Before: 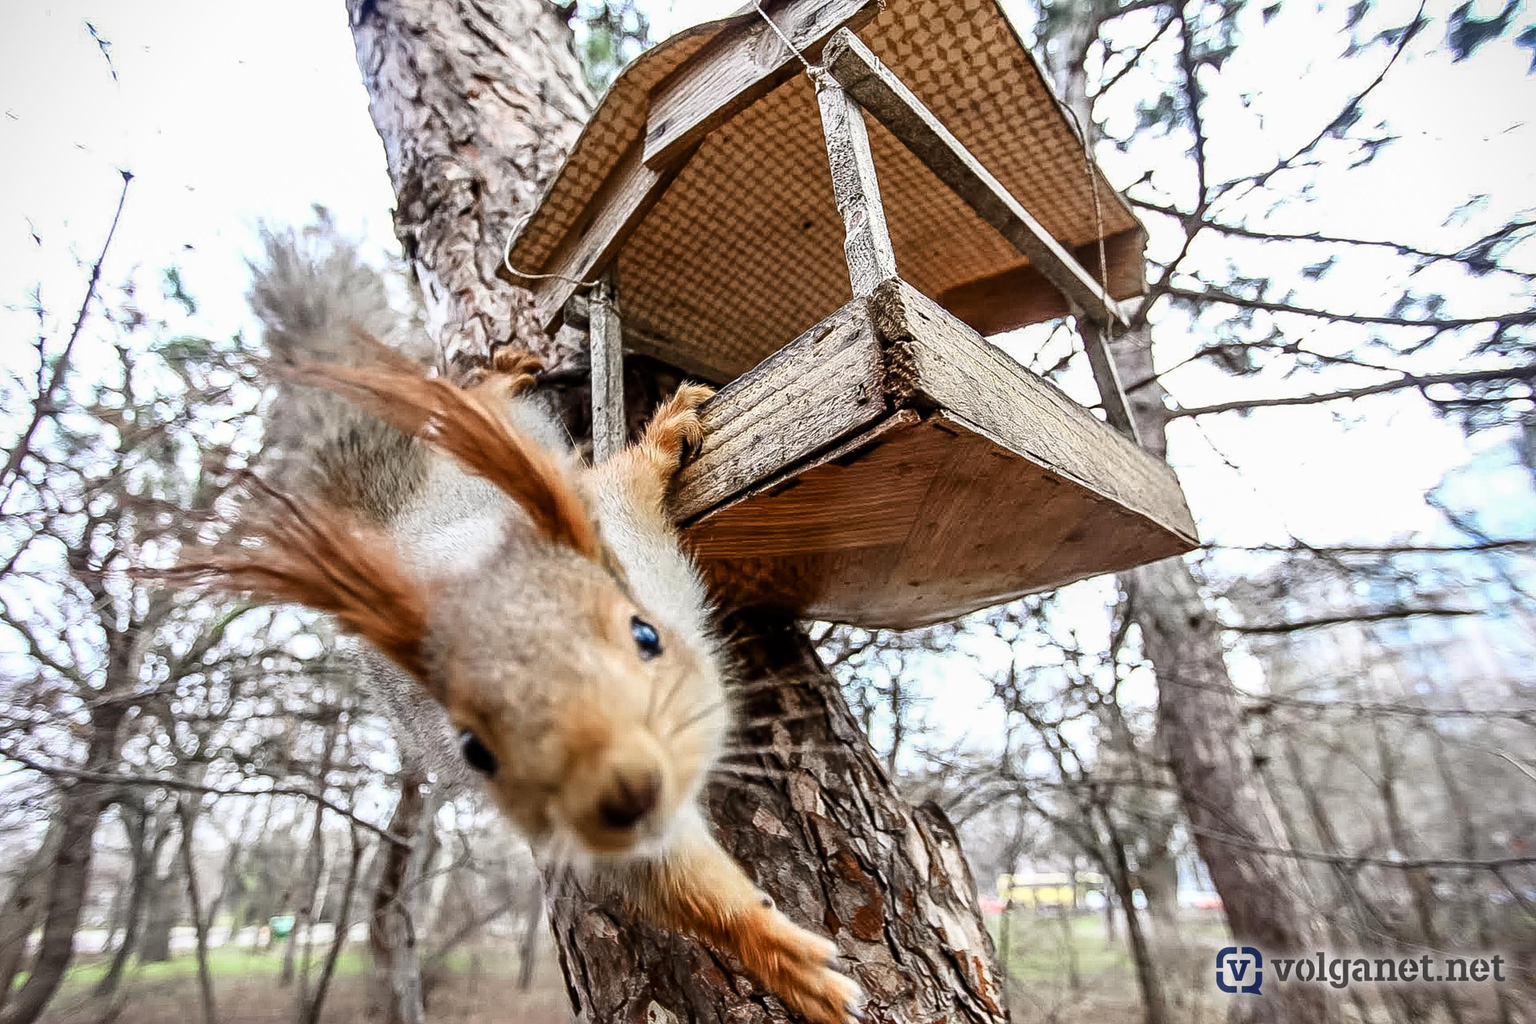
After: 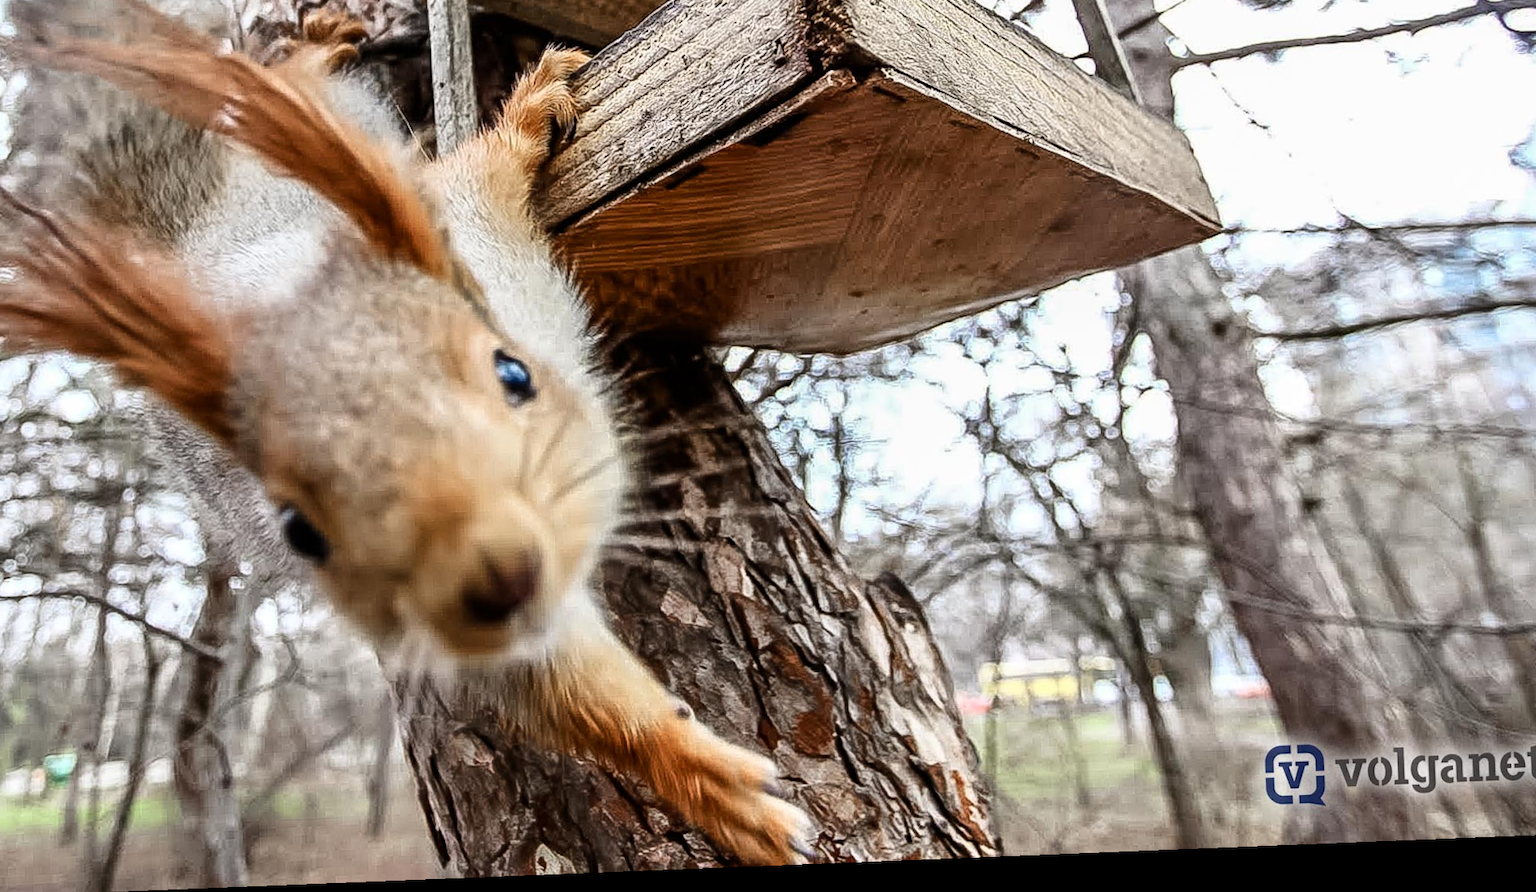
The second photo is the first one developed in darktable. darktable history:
crop and rotate: left 17.299%, top 35.115%, right 7.015%, bottom 1.024%
rotate and perspective: rotation -2.29°, automatic cropping off
